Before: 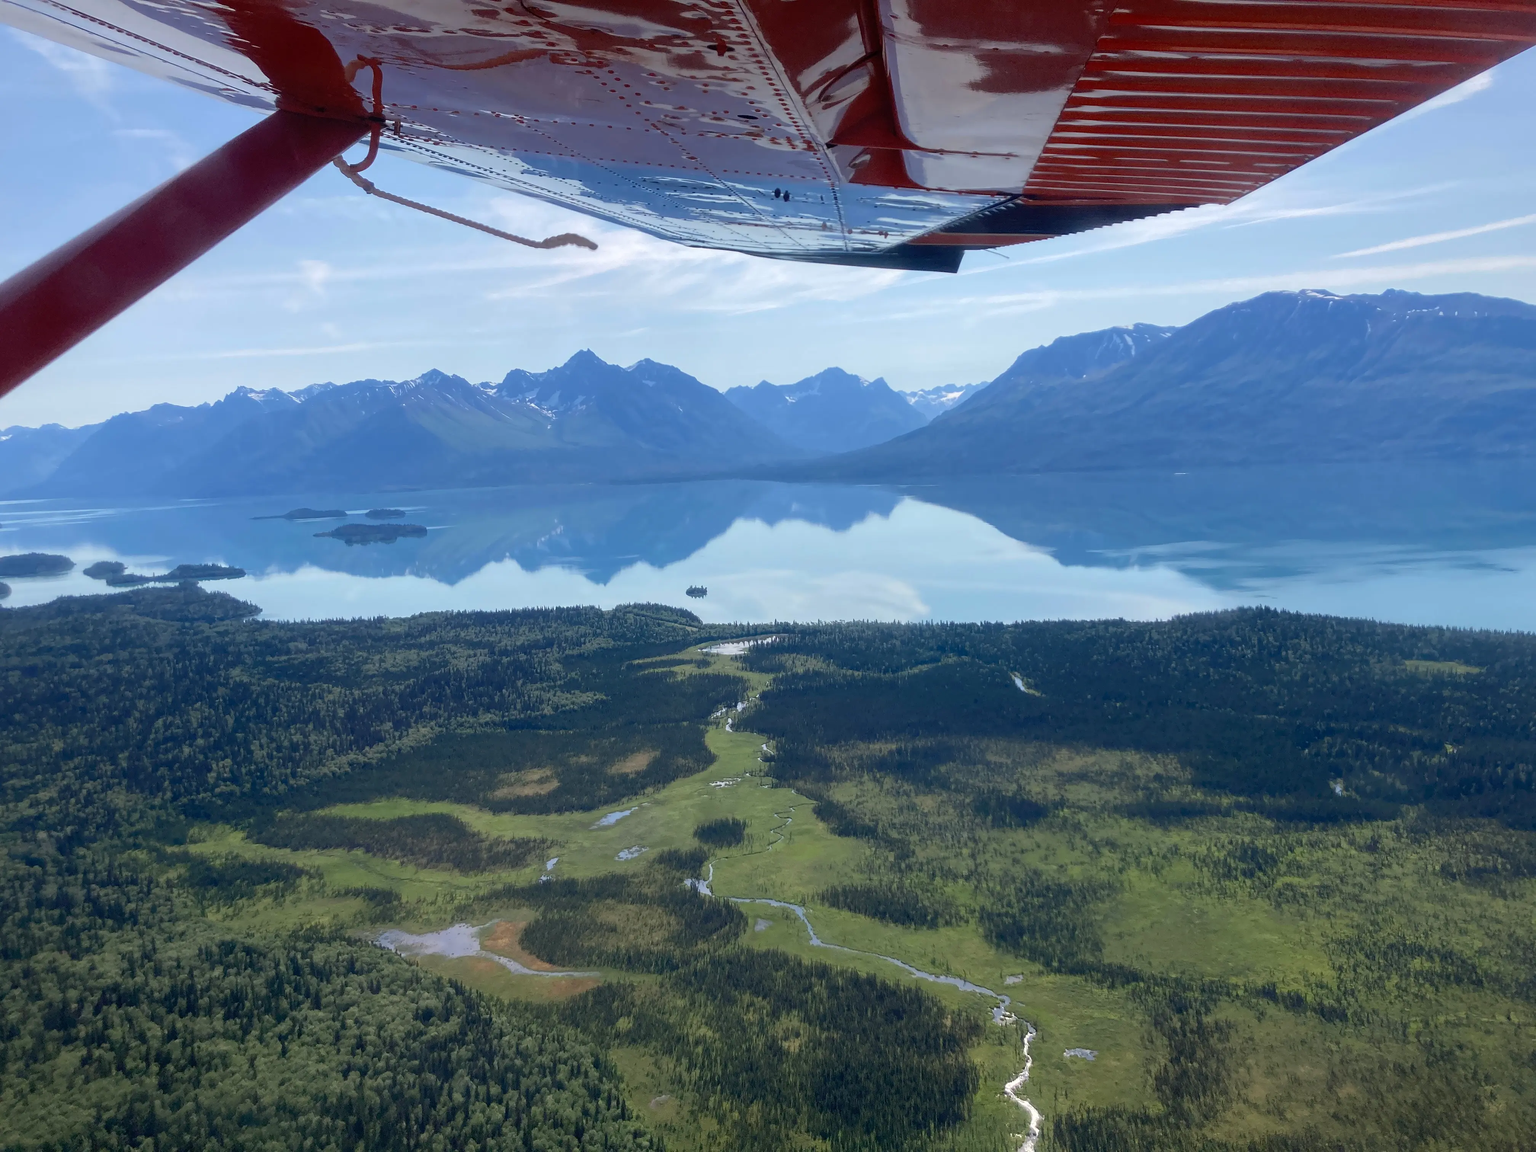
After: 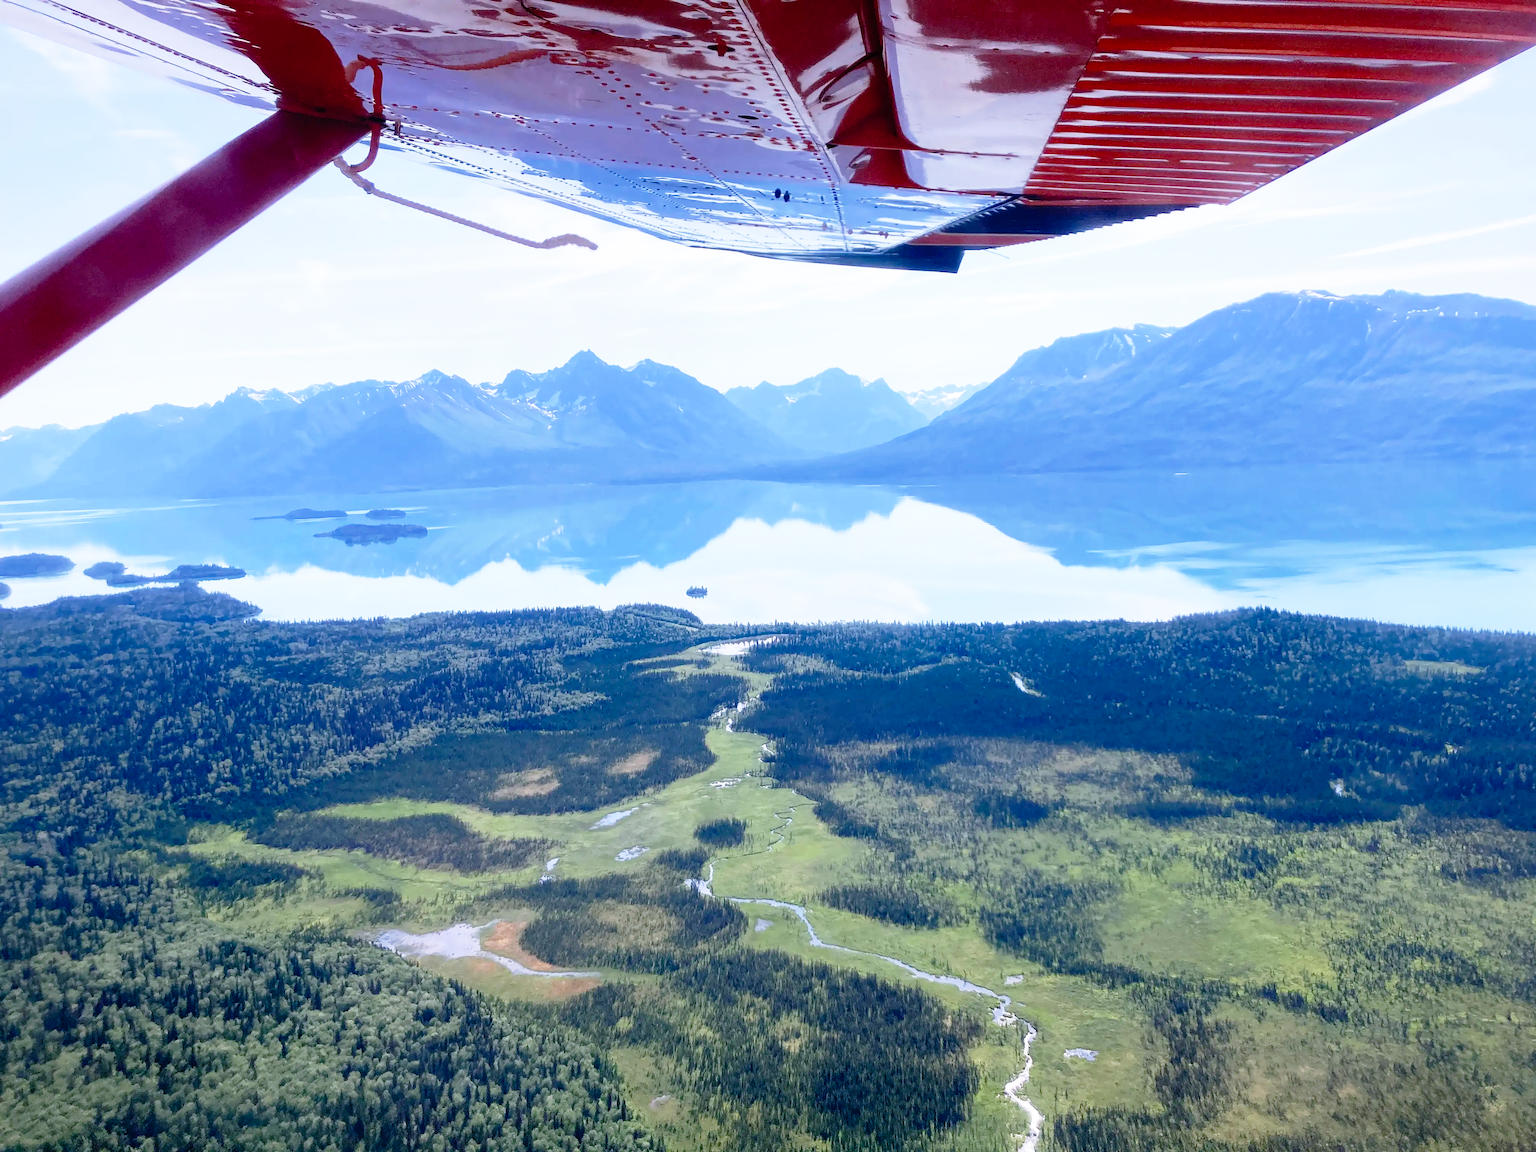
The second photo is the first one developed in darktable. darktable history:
color calibration: illuminant as shot in camera, x 0.363, y 0.385, temperature 4528.04 K
base curve: curves: ch0 [(0, 0) (0.012, 0.01) (0.073, 0.168) (0.31, 0.711) (0.645, 0.957) (1, 1)], preserve colors none
